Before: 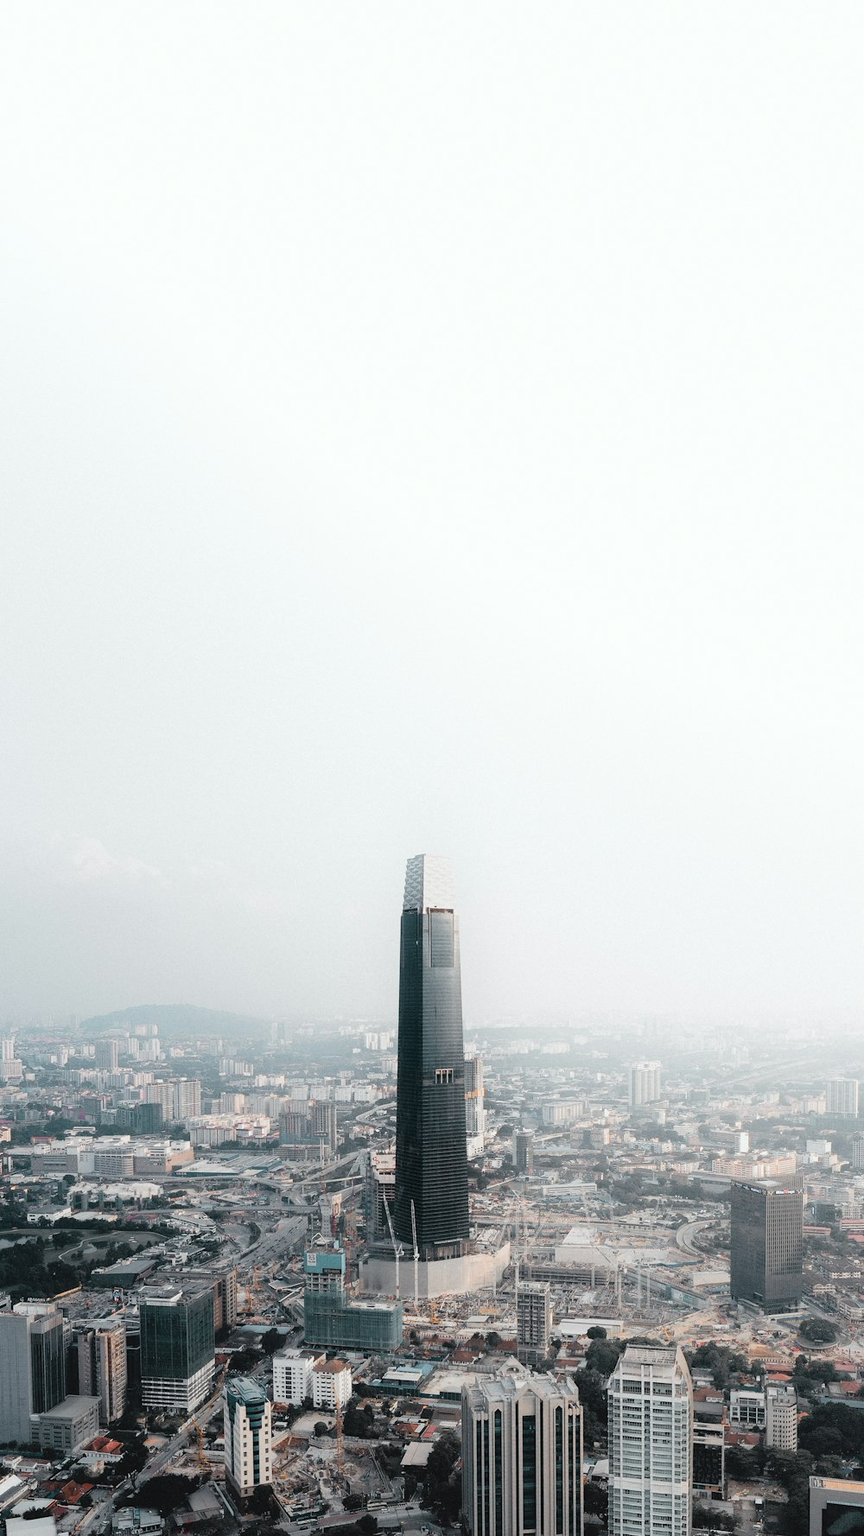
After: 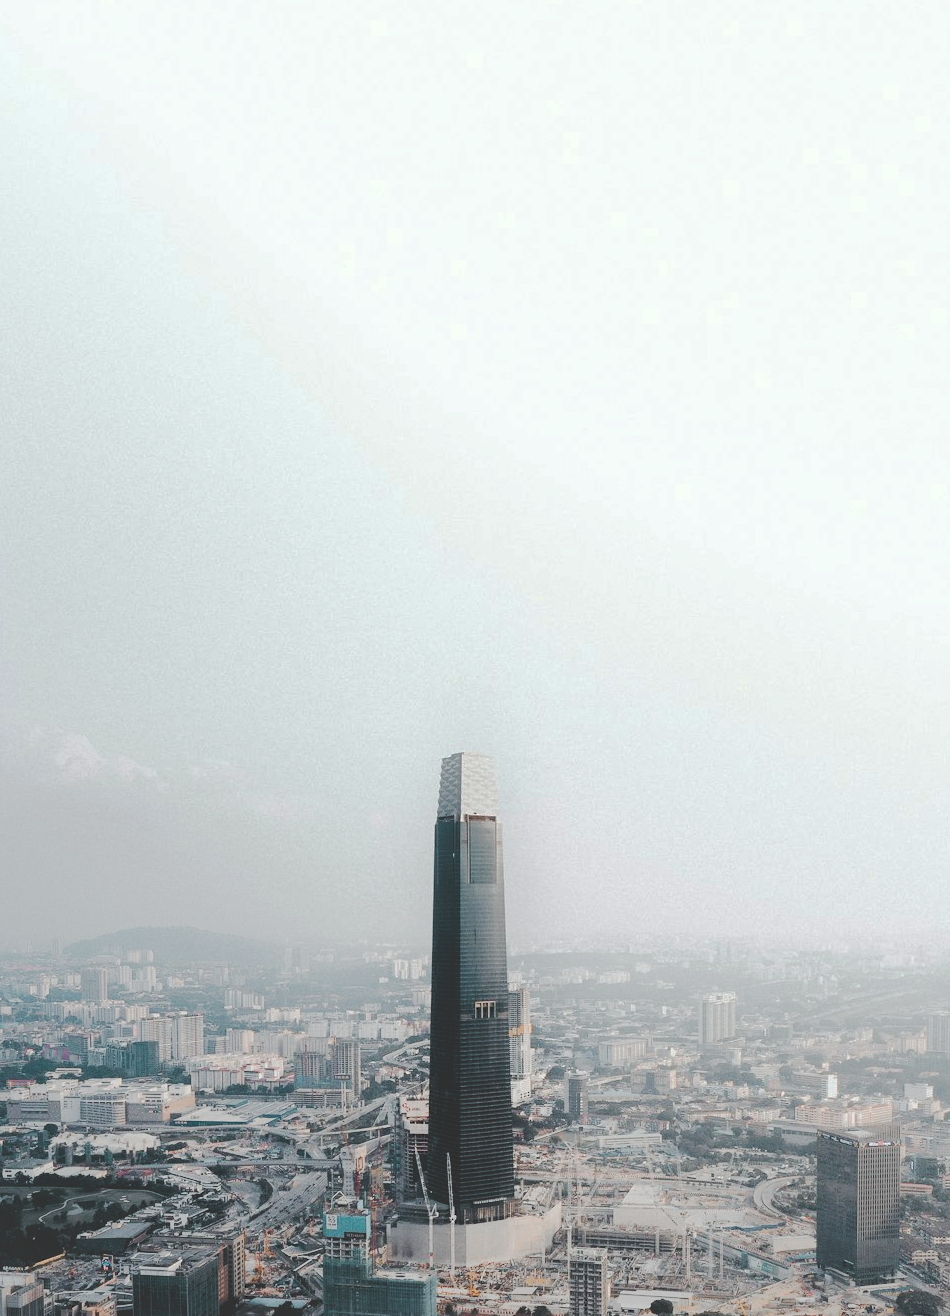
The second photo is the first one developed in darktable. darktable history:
crop and rotate: left 2.991%, top 13.302%, right 1.981%, bottom 12.636%
tone curve: curves: ch0 [(0, 0) (0.003, 0.15) (0.011, 0.151) (0.025, 0.15) (0.044, 0.15) (0.069, 0.151) (0.1, 0.153) (0.136, 0.16) (0.177, 0.183) (0.224, 0.21) (0.277, 0.253) (0.335, 0.309) (0.399, 0.389) (0.468, 0.479) (0.543, 0.58) (0.623, 0.677) (0.709, 0.747) (0.801, 0.808) (0.898, 0.87) (1, 1)], preserve colors none
shadows and highlights: on, module defaults
